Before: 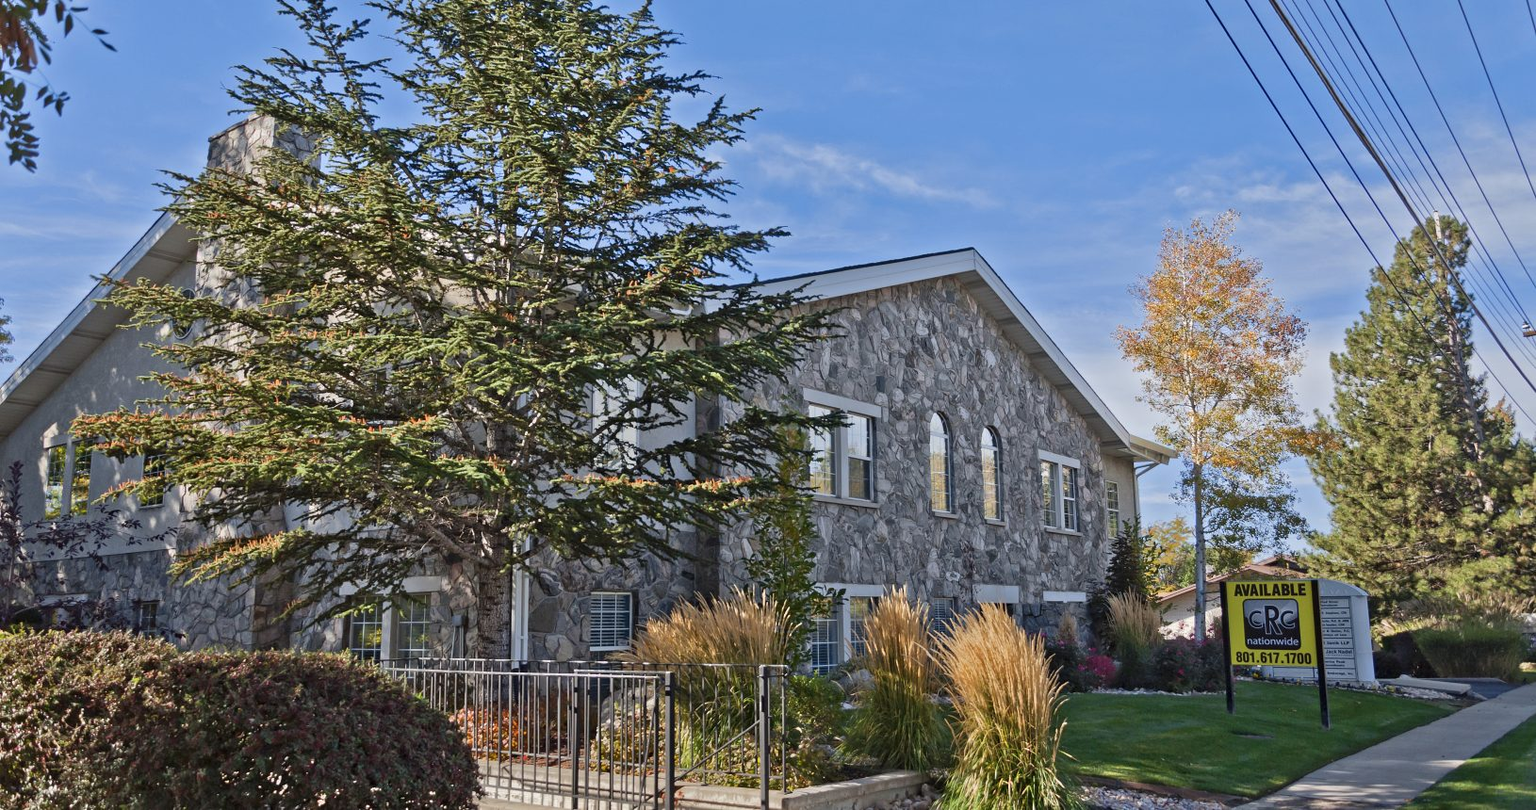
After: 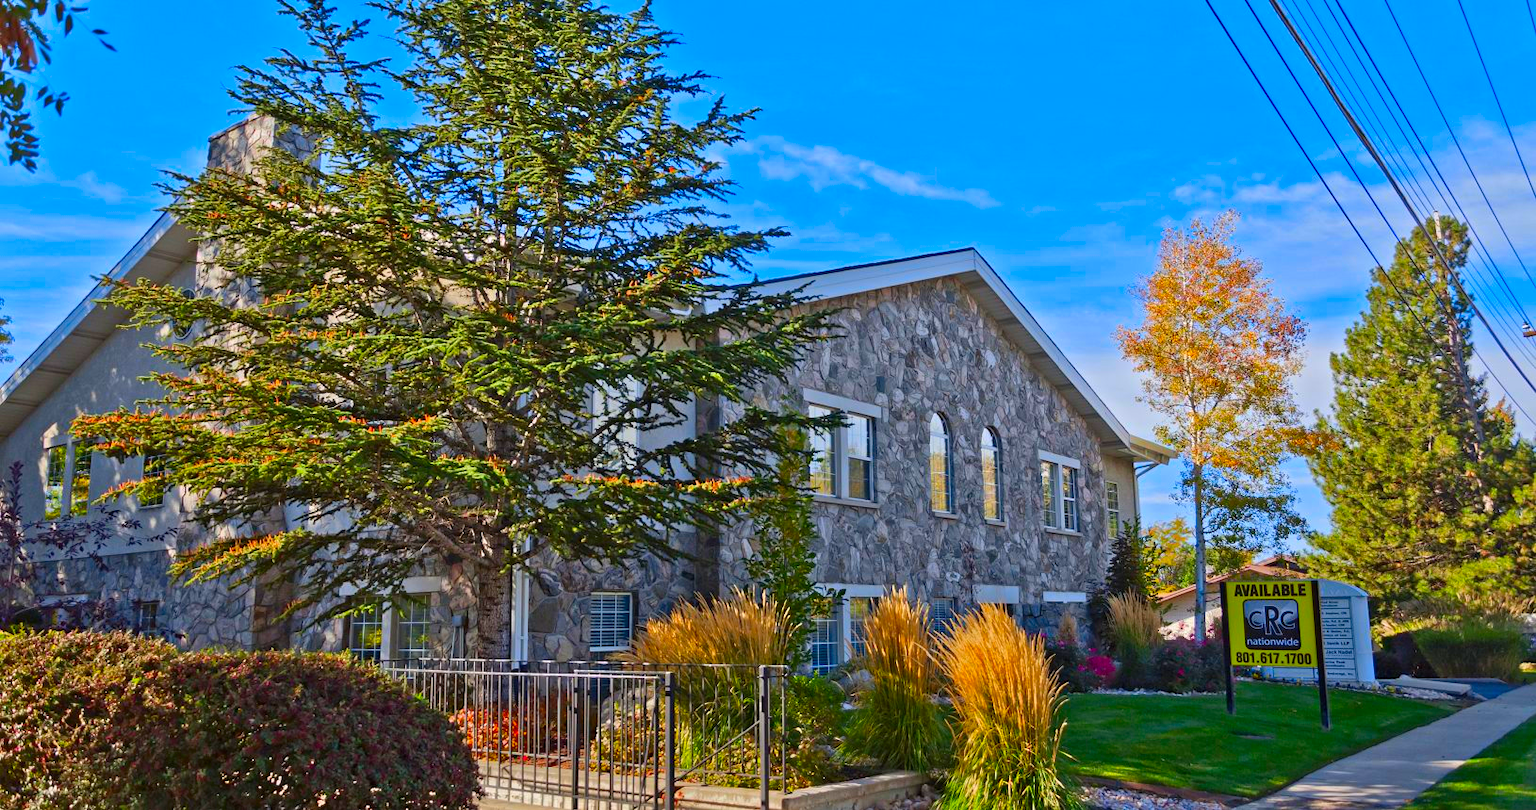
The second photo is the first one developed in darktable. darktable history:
color correction: highlights b* -0.003, saturation 2.09
